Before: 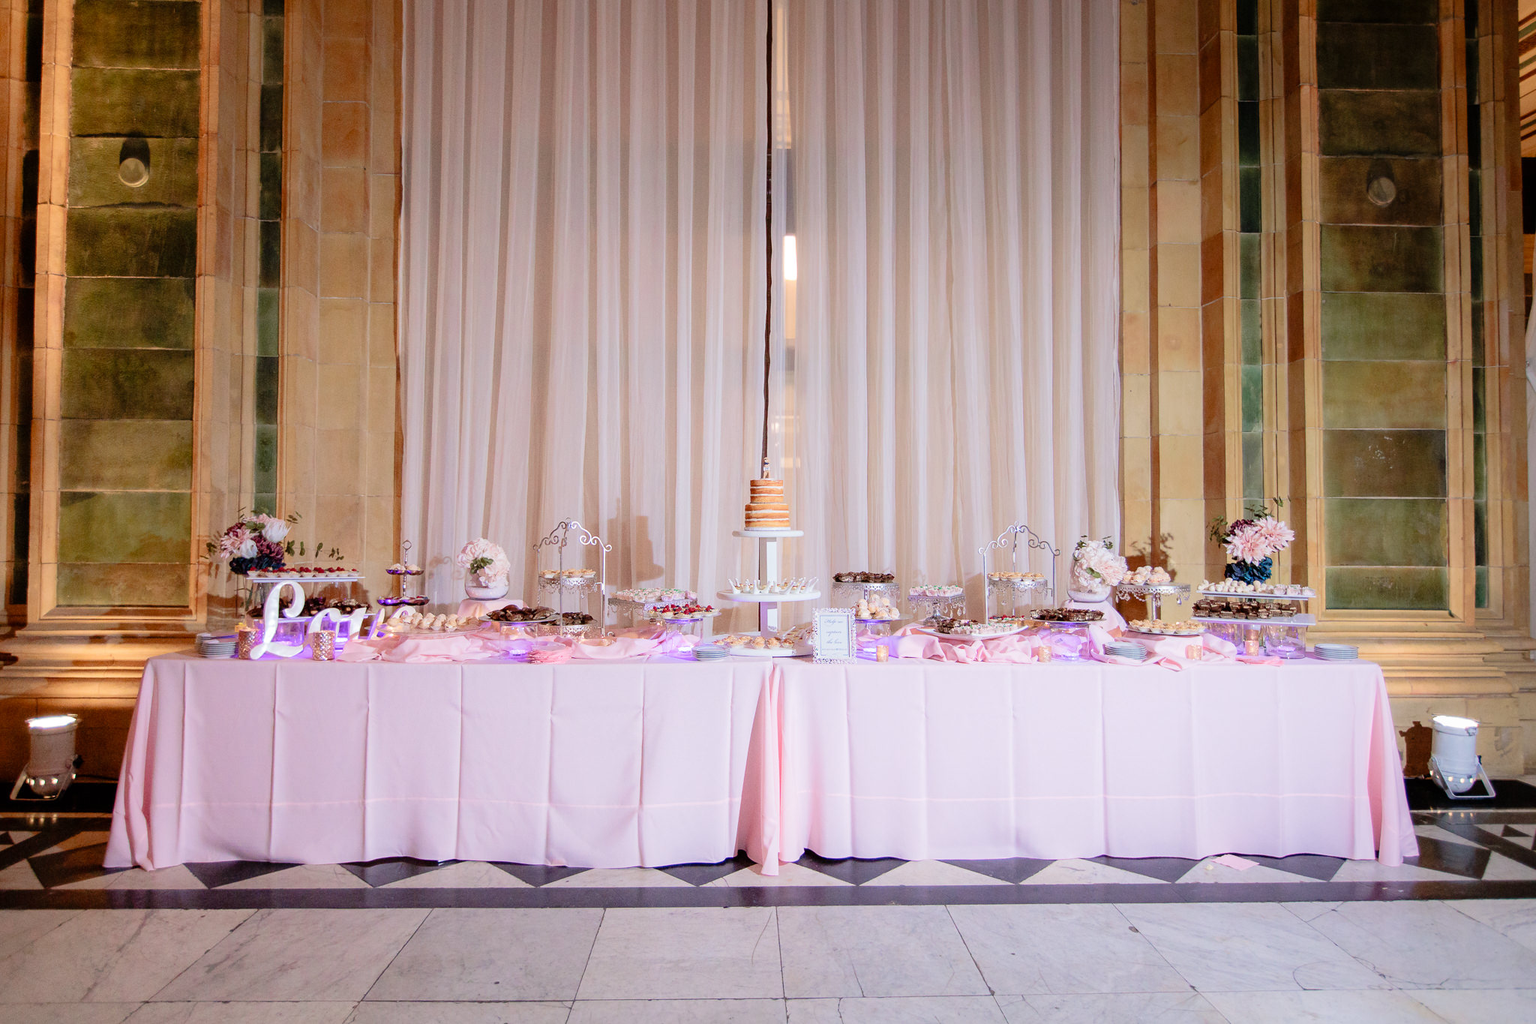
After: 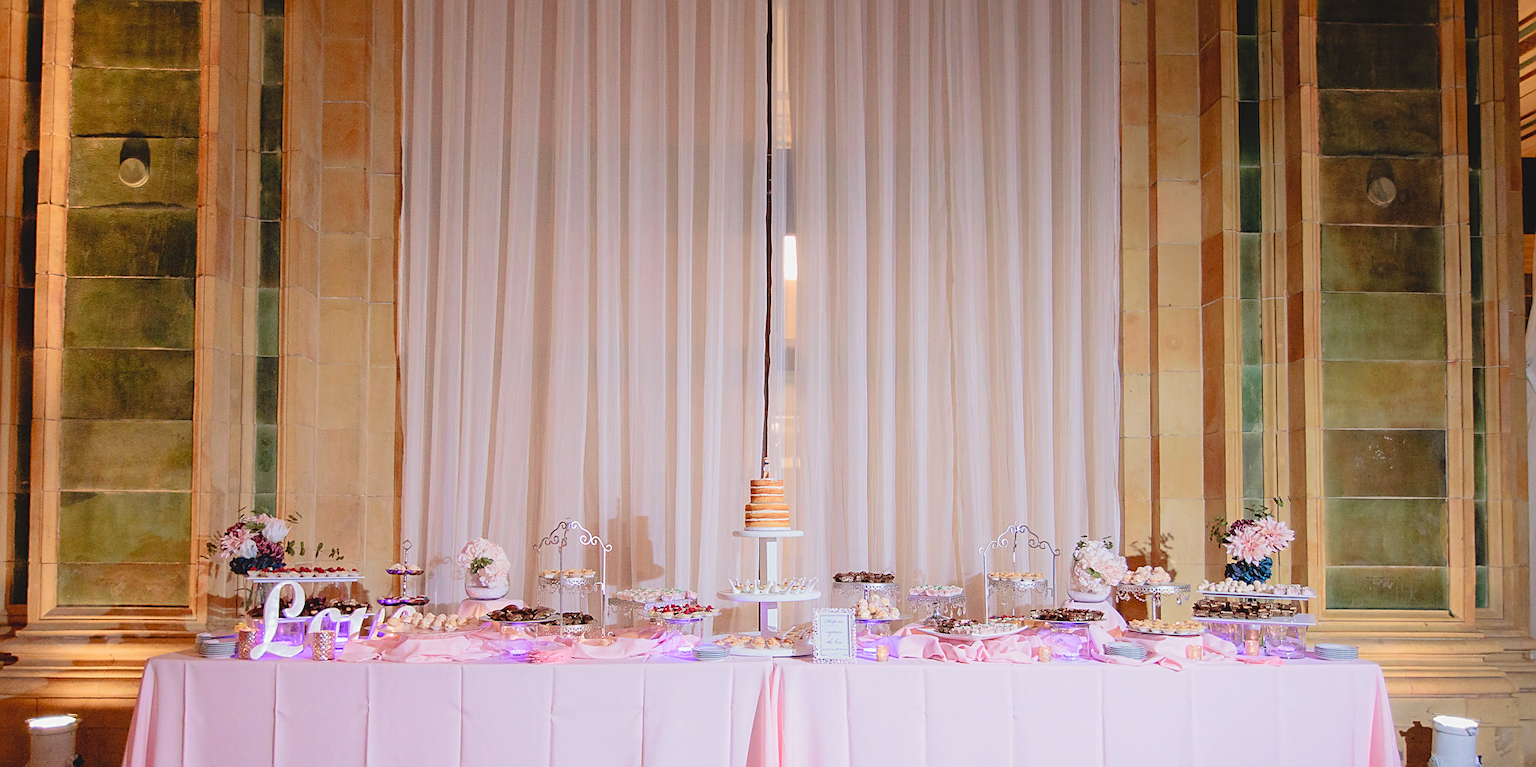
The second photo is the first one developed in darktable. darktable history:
contrast brightness saturation: contrast -0.095, brightness 0.055, saturation 0.081
crop: bottom 24.983%
sharpen: on, module defaults
